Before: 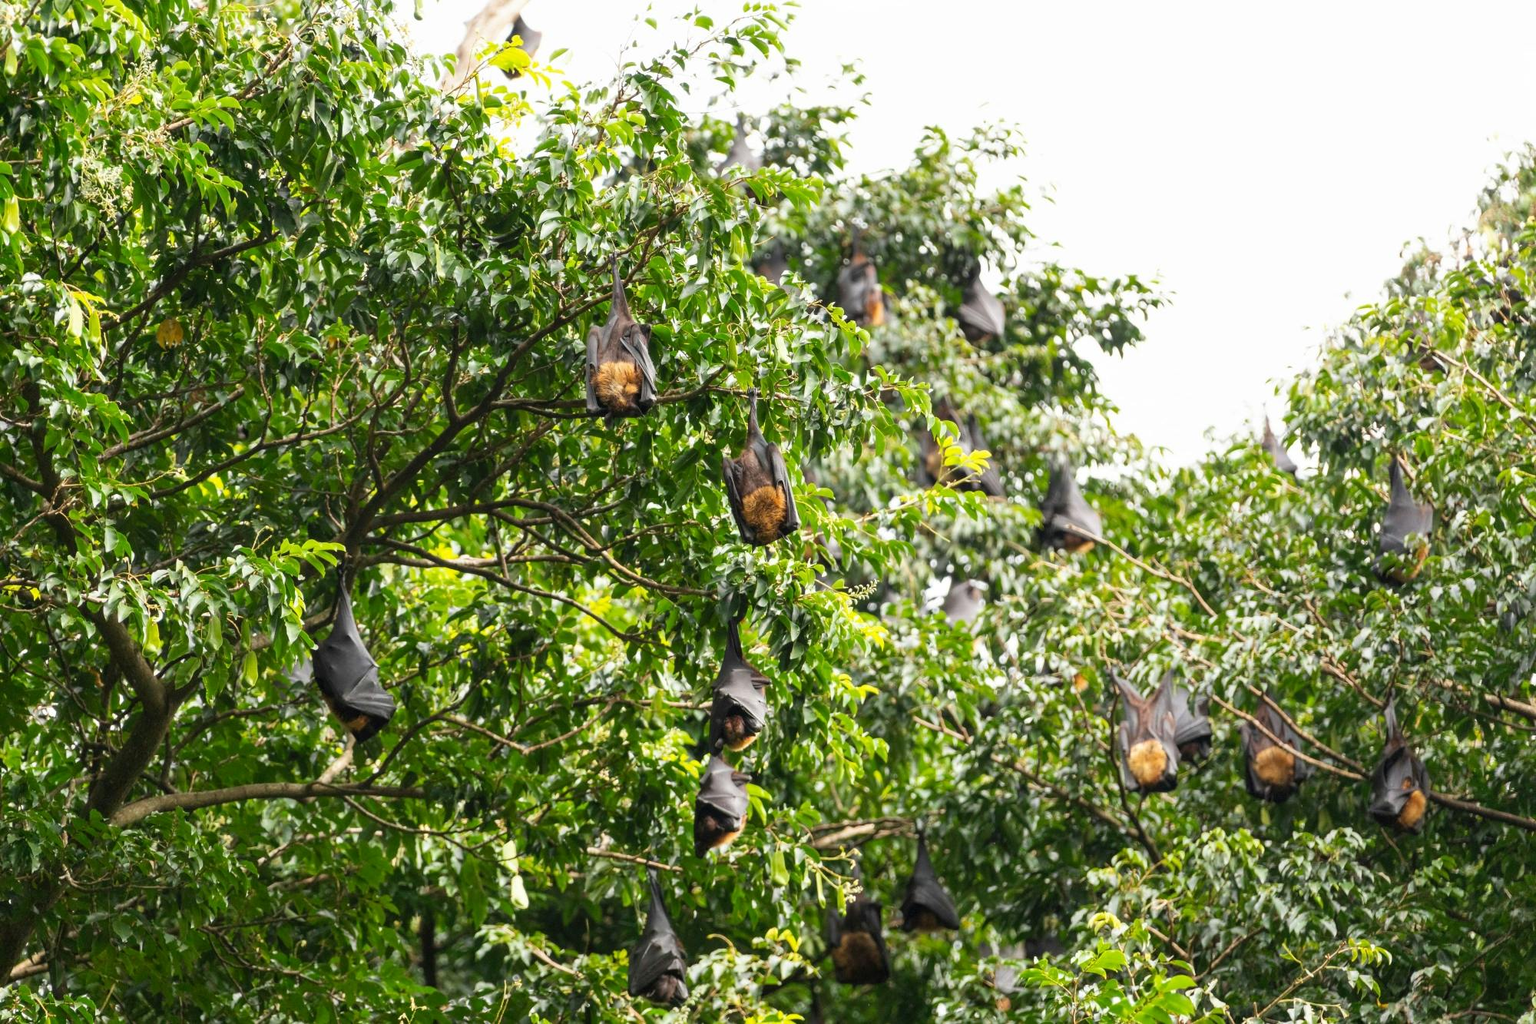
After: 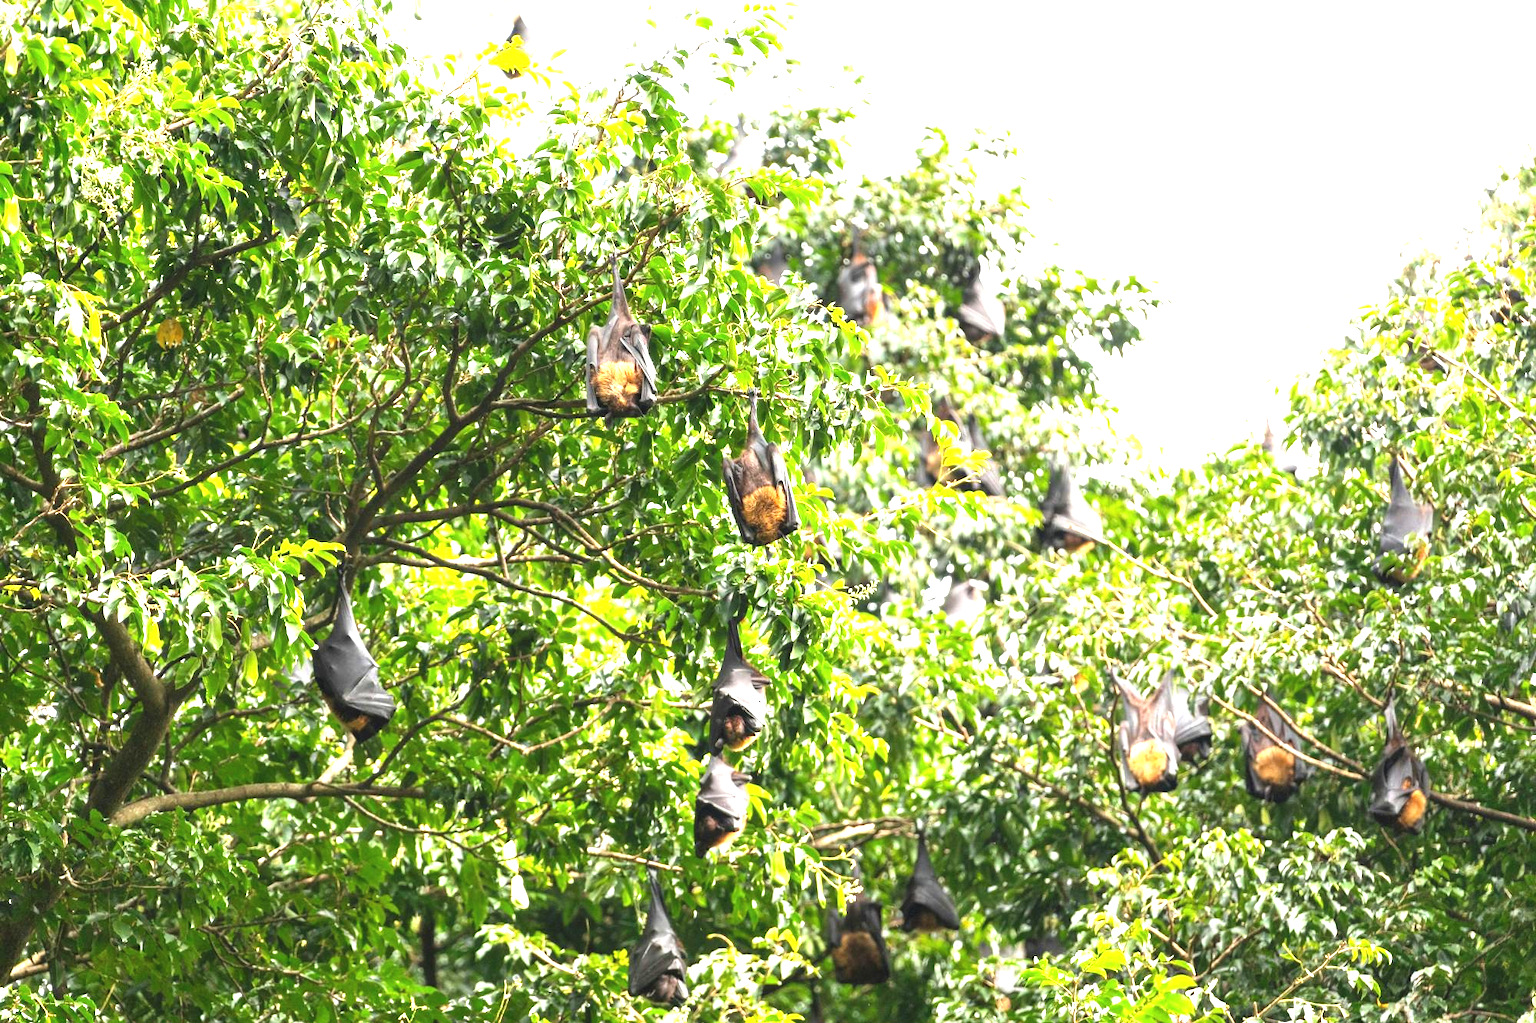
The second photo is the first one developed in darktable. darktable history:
exposure: black level correction -0.002, exposure 1.325 EV, compensate exposure bias true, compensate highlight preservation false
